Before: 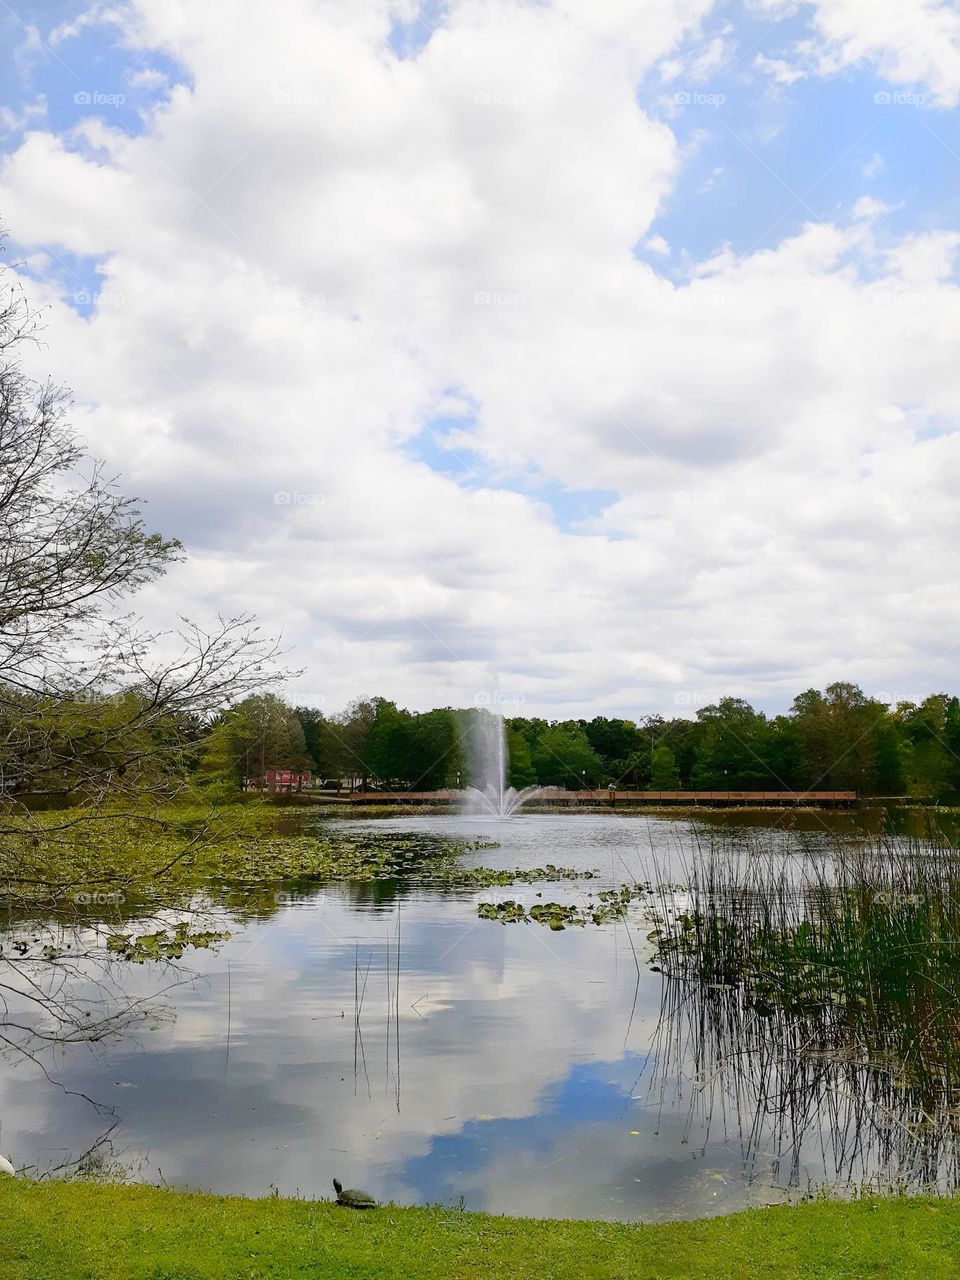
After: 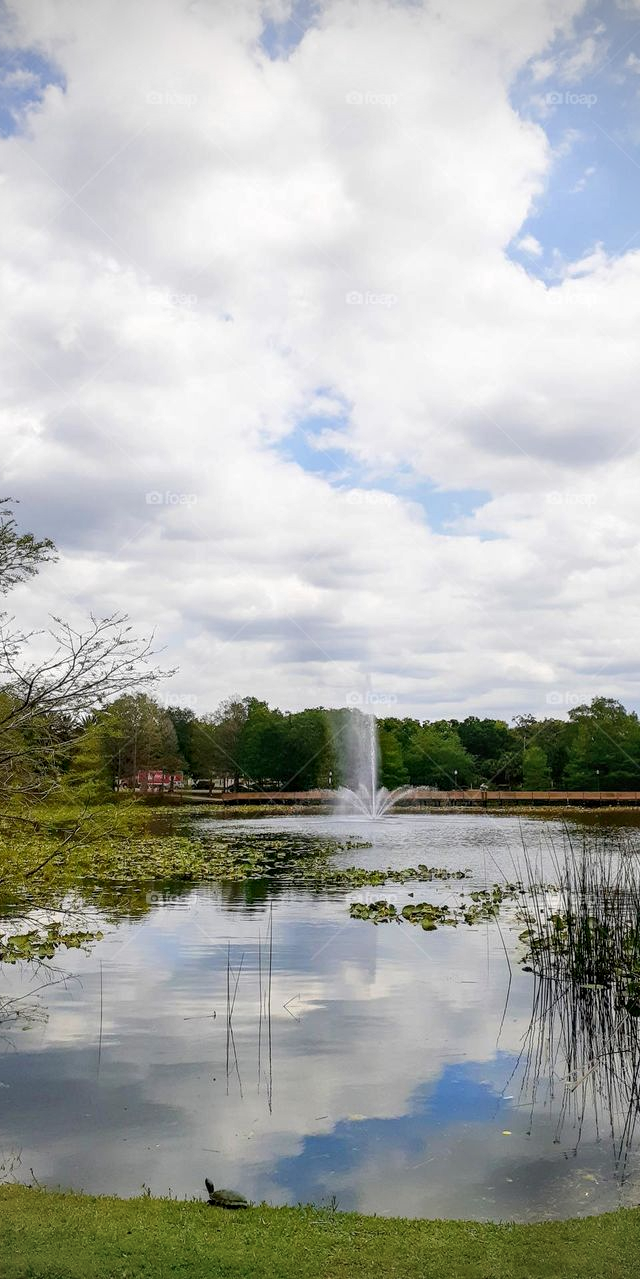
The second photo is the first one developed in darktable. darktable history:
crop and rotate: left 13.431%, right 19.896%
local contrast: detail 130%
vignetting: fall-off radius 63%, brightness -0.883
tone equalizer: -7 EV 0.098 EV, edges refinement/feathering 500, mask exposure compensation -1.57 EV, preserve details no
